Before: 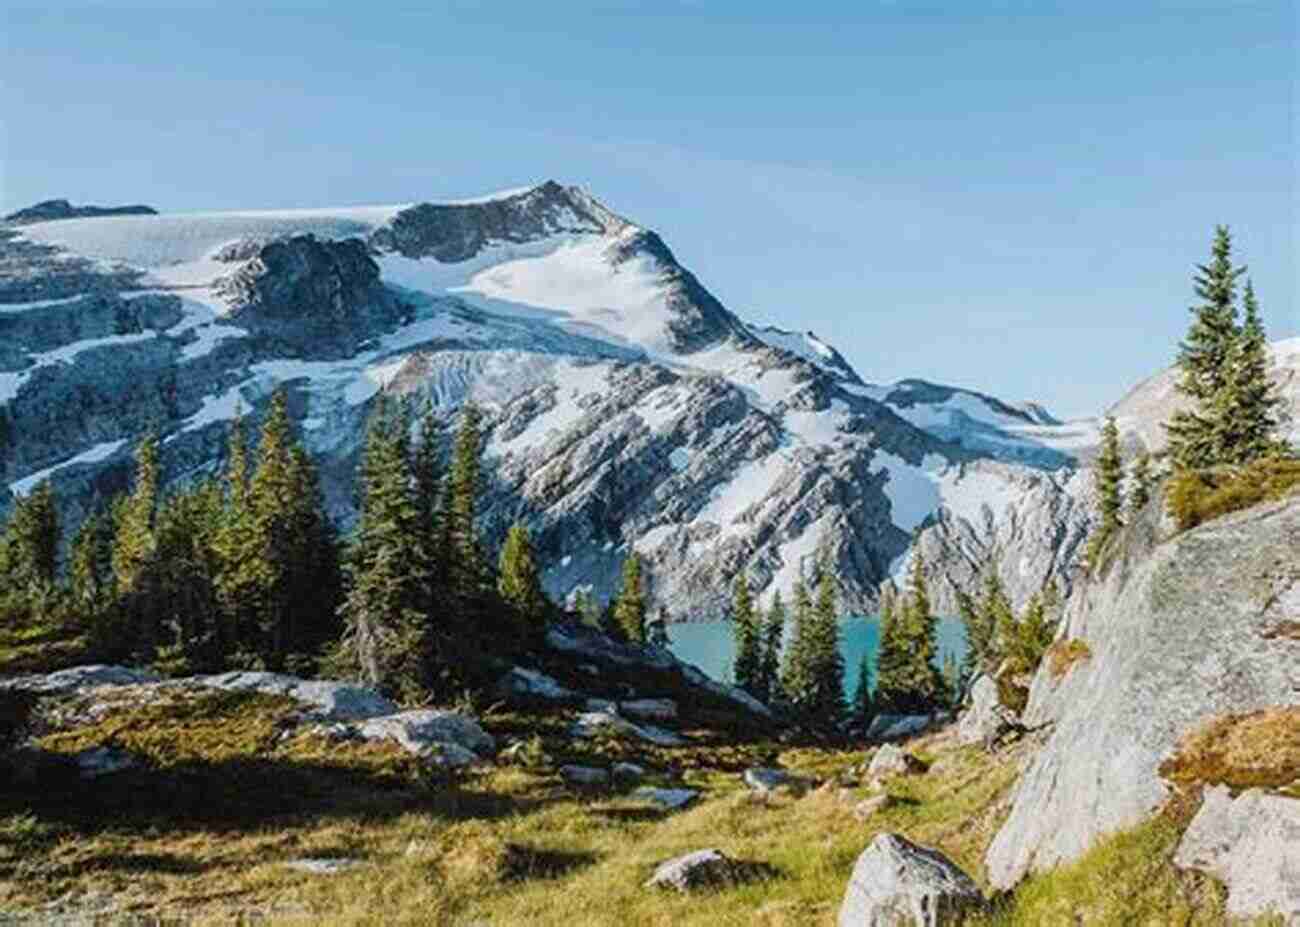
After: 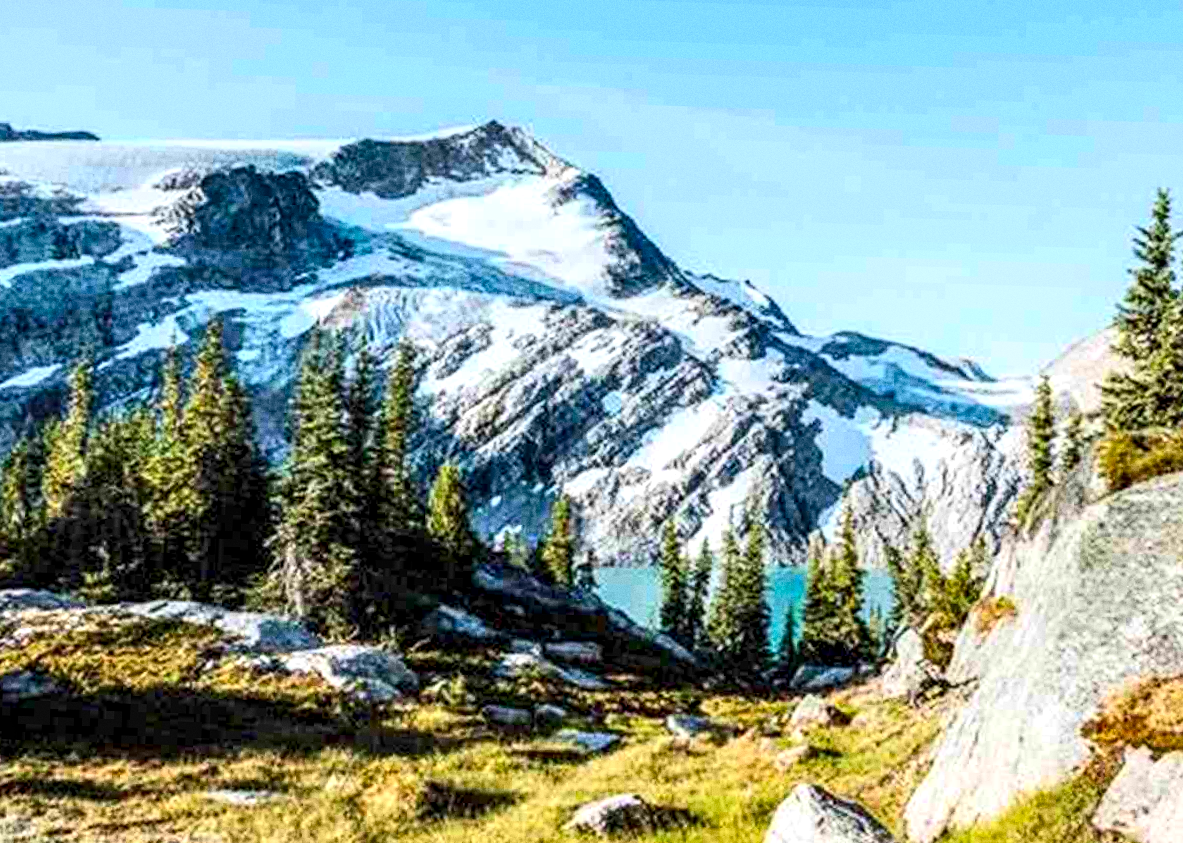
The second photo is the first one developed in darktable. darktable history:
crop and rotate: angle -1.96°, left 3.097%, top 4.154%, right 1.586%, bottom 0.529%
grain: coarseness 0.47 ISO
tone equalizer: on, module defaults
local contrast: highlights 60%, shadows 60%, detail 160%
contrast brightness saturation: contrast 0.24, brightness 0.26, saturation 0.39
